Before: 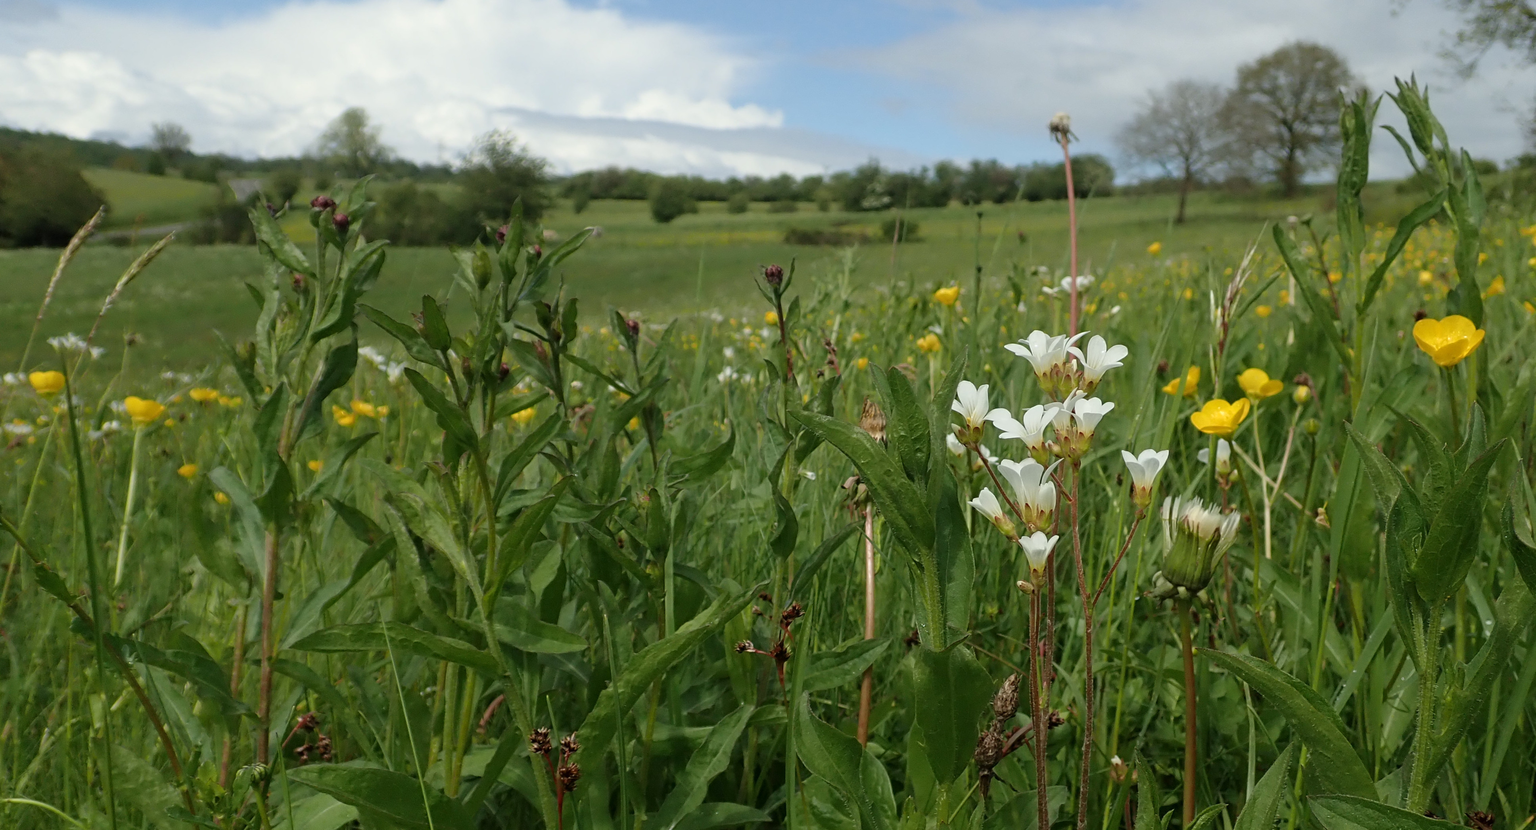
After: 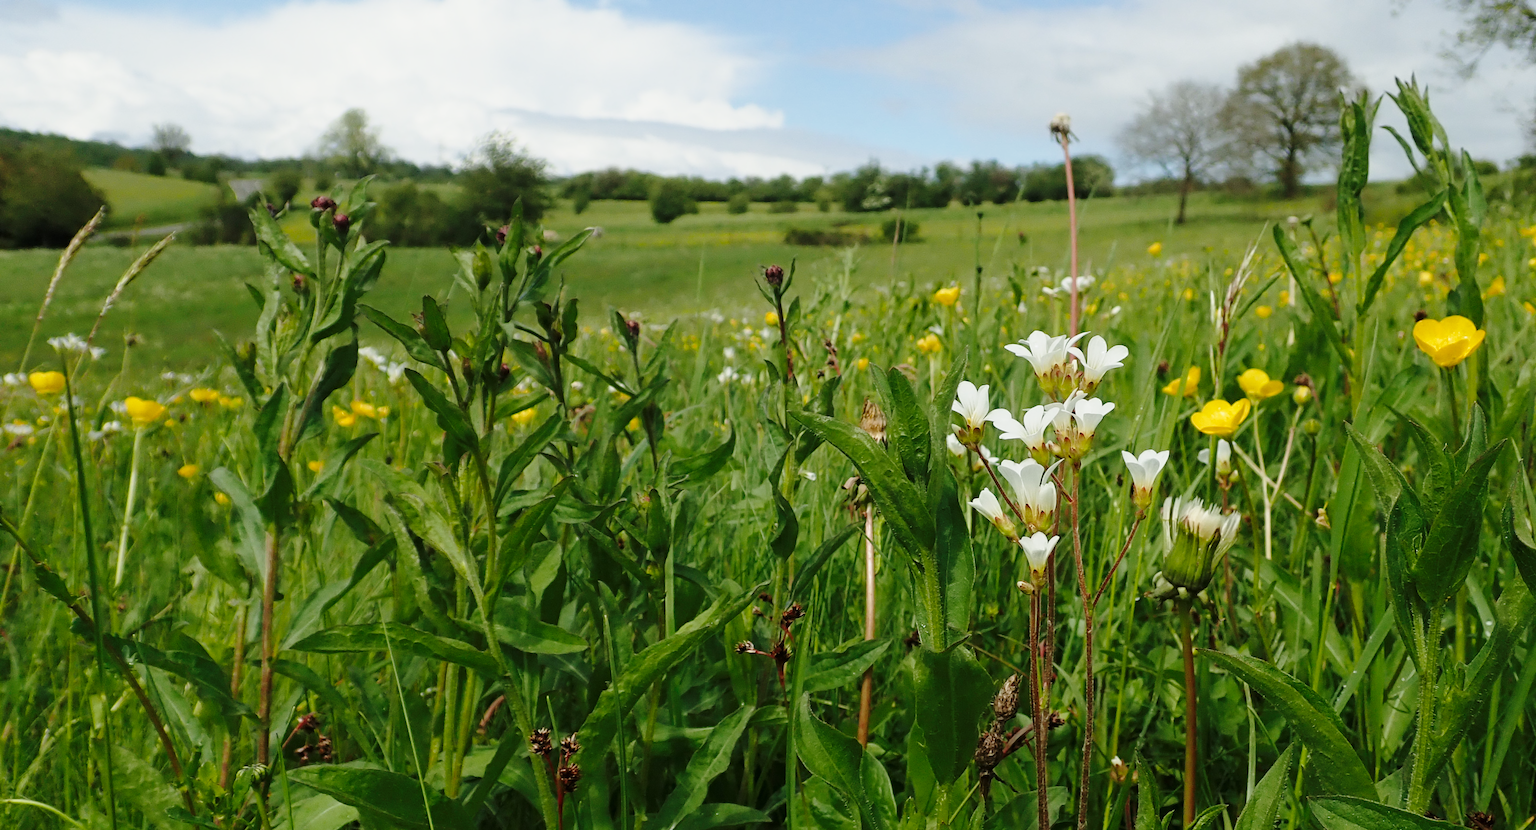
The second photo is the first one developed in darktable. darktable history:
base curve: curves: ch0 [(0, 0) (0.028, 0.03) (0.121, 0.232) (0.46, 0.748) (0.859, 0.968) (1, 1)], preserve colors none
exposure: exposure -0.372 EV, compensate highlight preservation false
